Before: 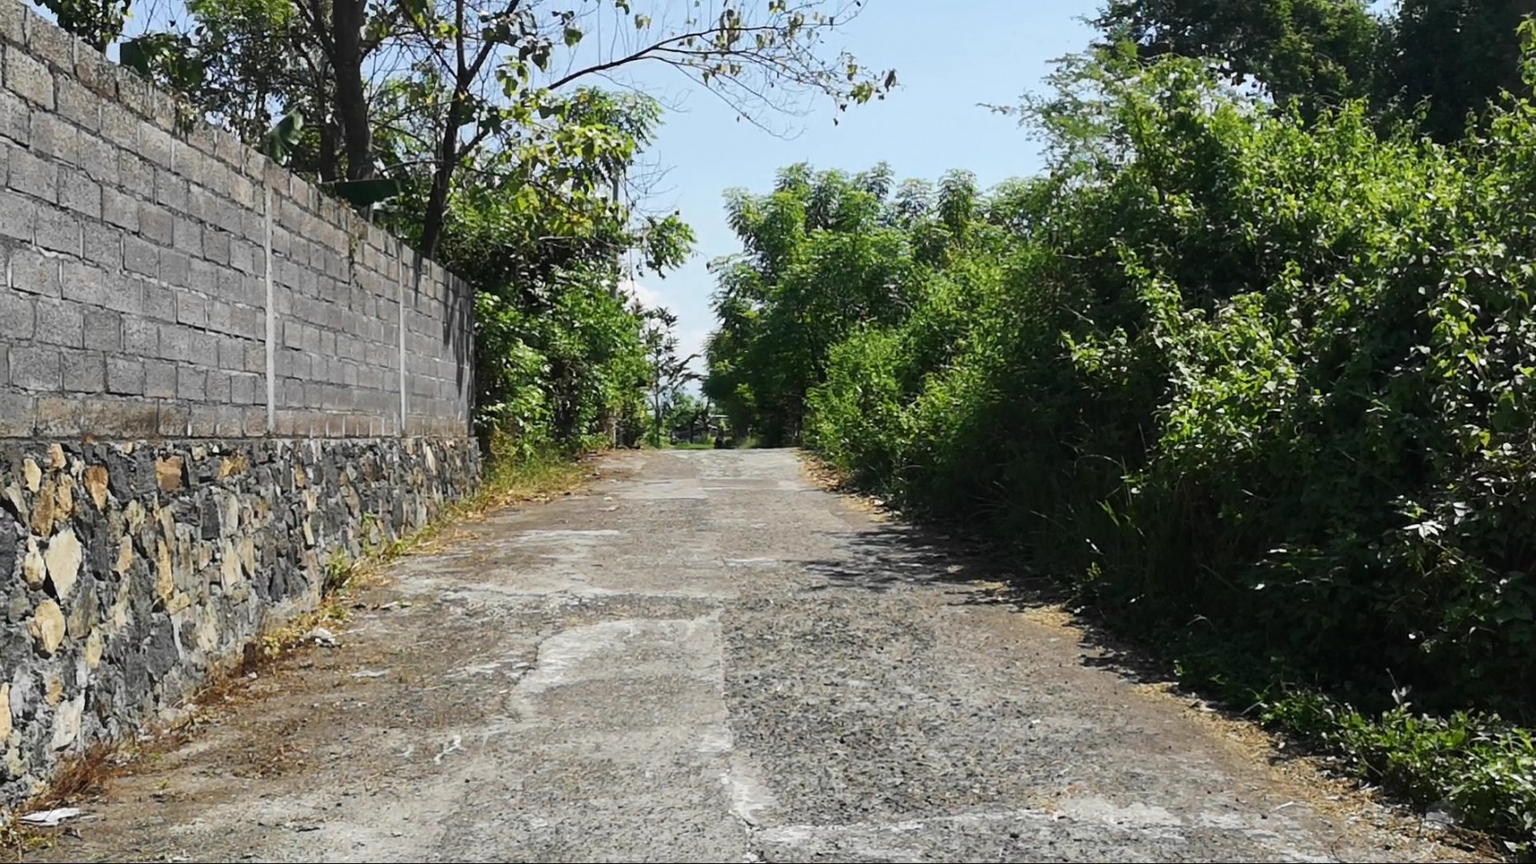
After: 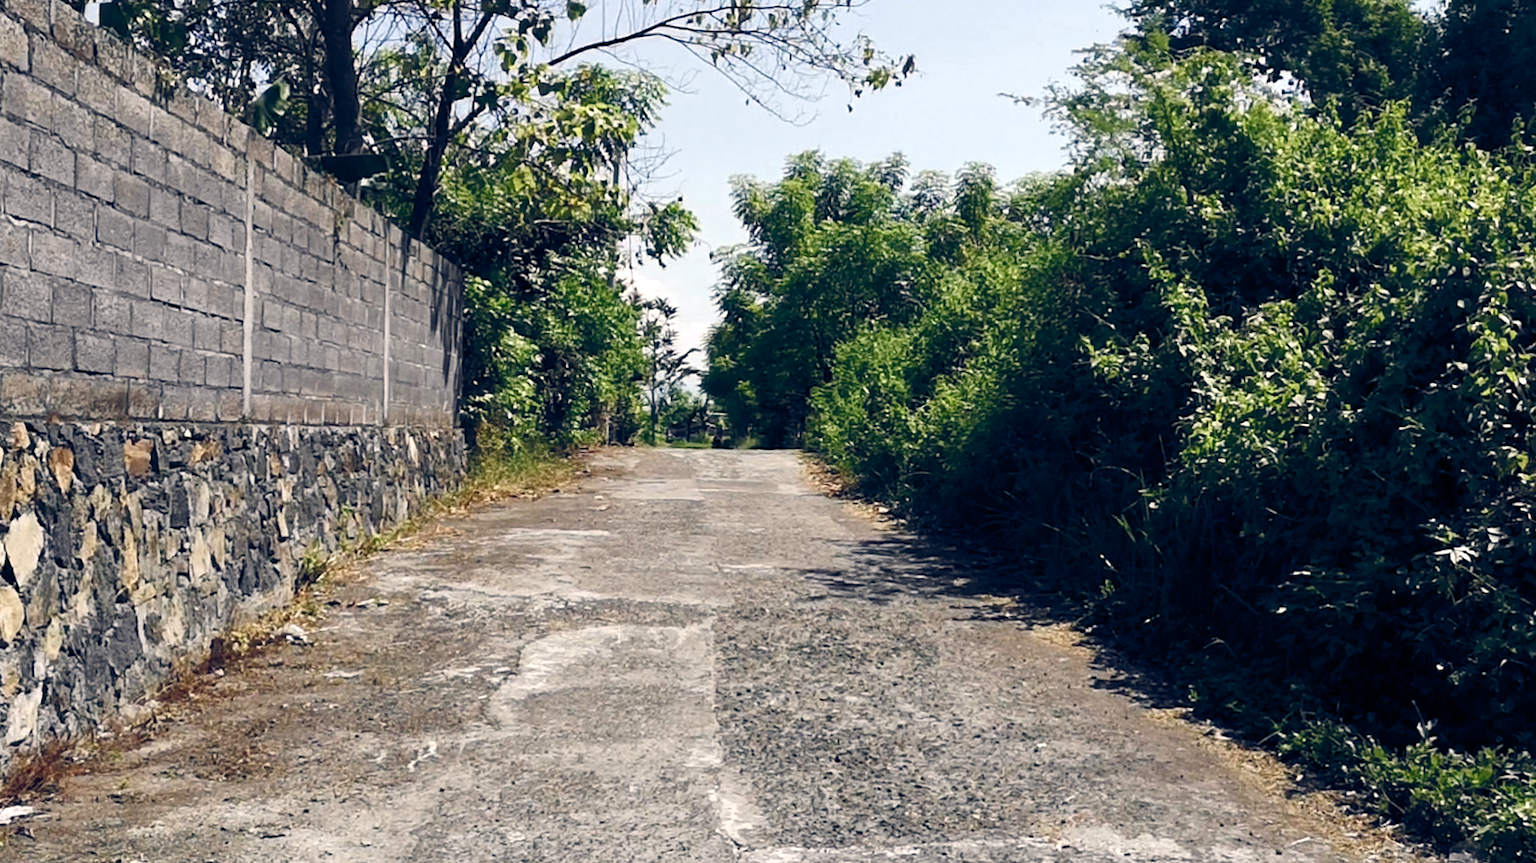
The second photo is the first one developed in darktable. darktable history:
crop and rotate: angle -1.69°
color balance rgb: highlights gain › chroma 2.94%, highlights gain › hue 60.57°, global offset › chroma 0.25%, global offset › hue 256.52°, perceptual saturation grading › global saturation 20%, perceptual saturation grading › highlights -50%, perceptual saturation grading › shadows 30%, contrast 15%
